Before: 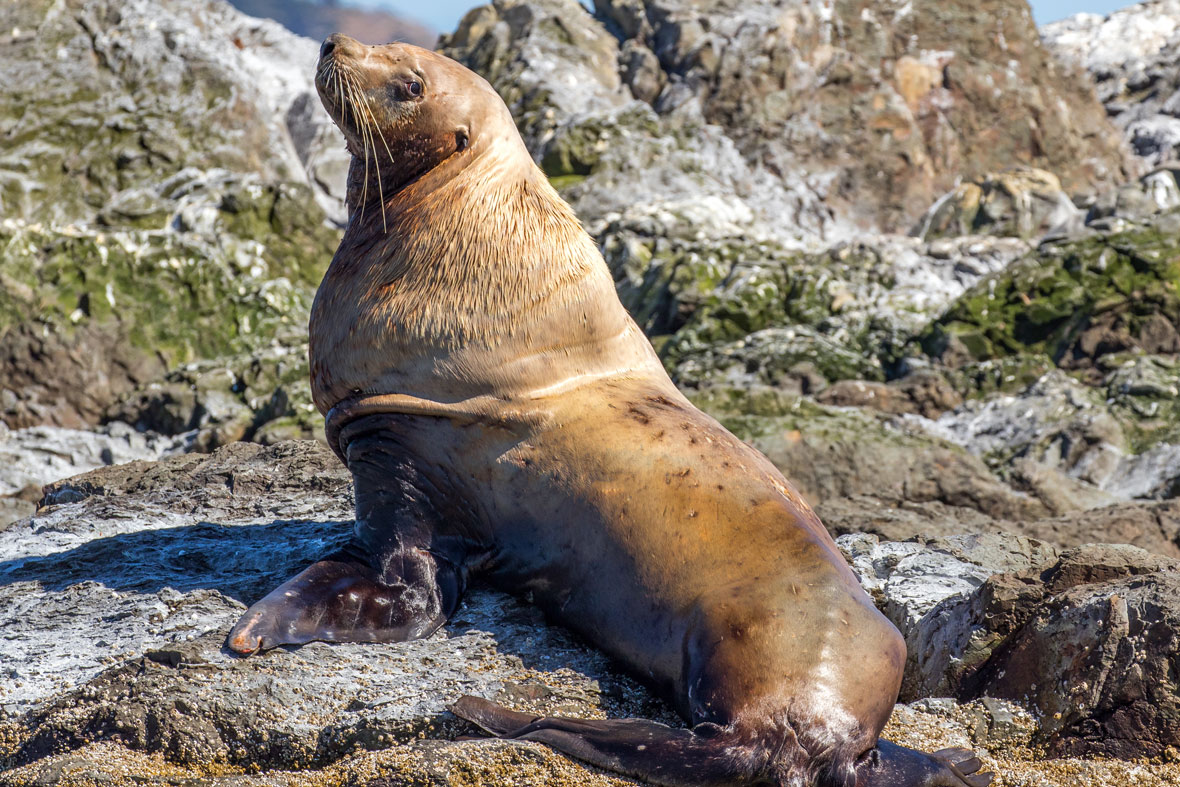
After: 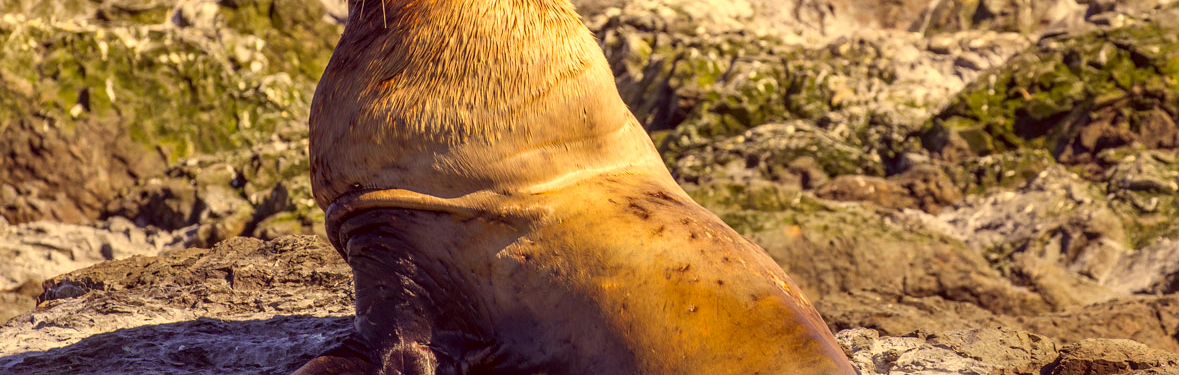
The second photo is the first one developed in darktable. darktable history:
color correction: highlights a* 9.92, highlights b* 39.29, shadows a* 14, shadows b* 3.35
crop and rotate: top 26.22%, bottom 26.008%
levels: mode automatic, levels [0.016, 0.492, 0.969]
